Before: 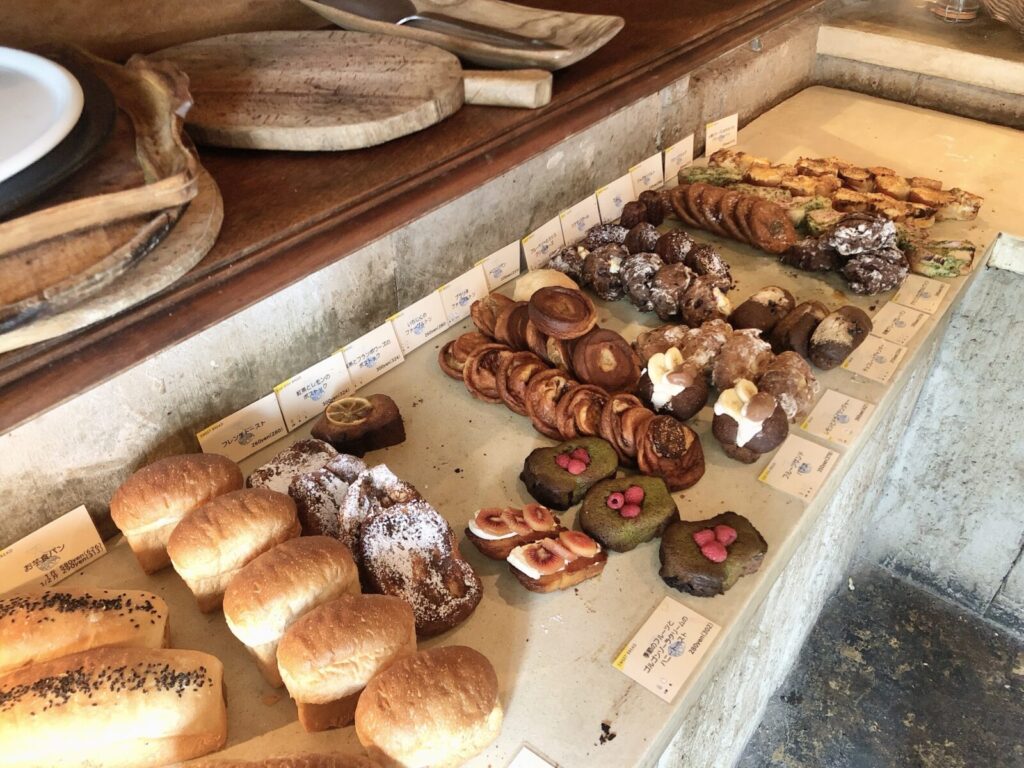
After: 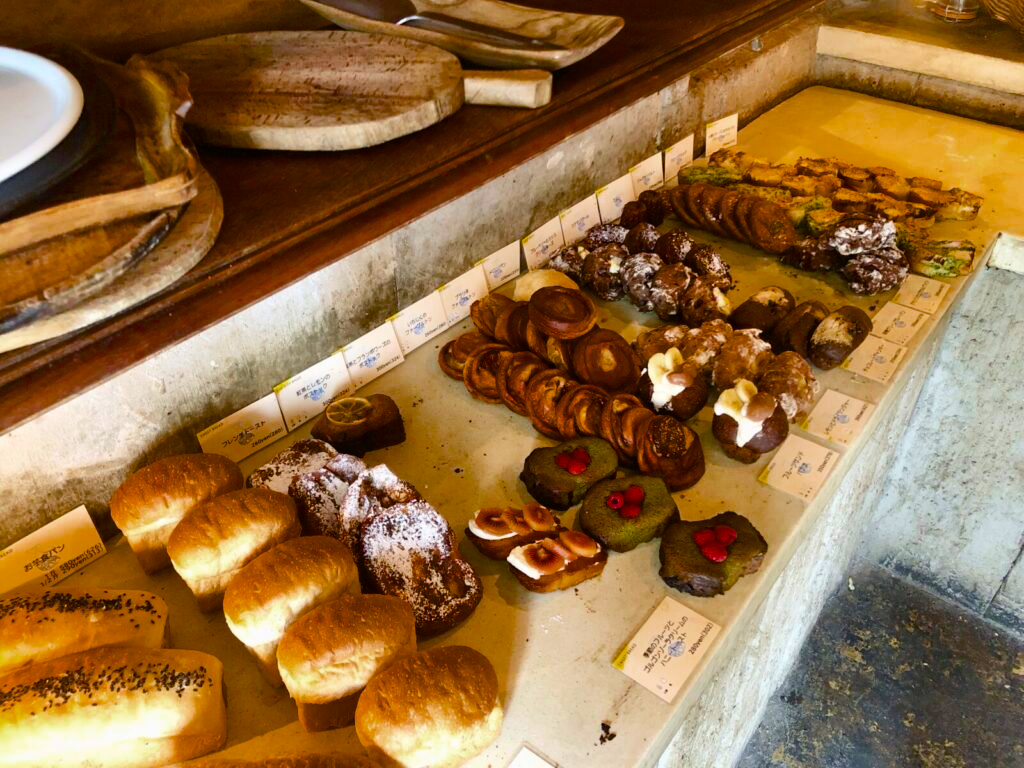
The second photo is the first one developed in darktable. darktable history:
color balance rgb: shadows lift › luminance -10.245%, perceptual saturation grading › global saturation 36.177%, perceptual saturation grading › shadows 35.937%, global vibrance 16.688%, saturation formula JzAzBz (2021)
